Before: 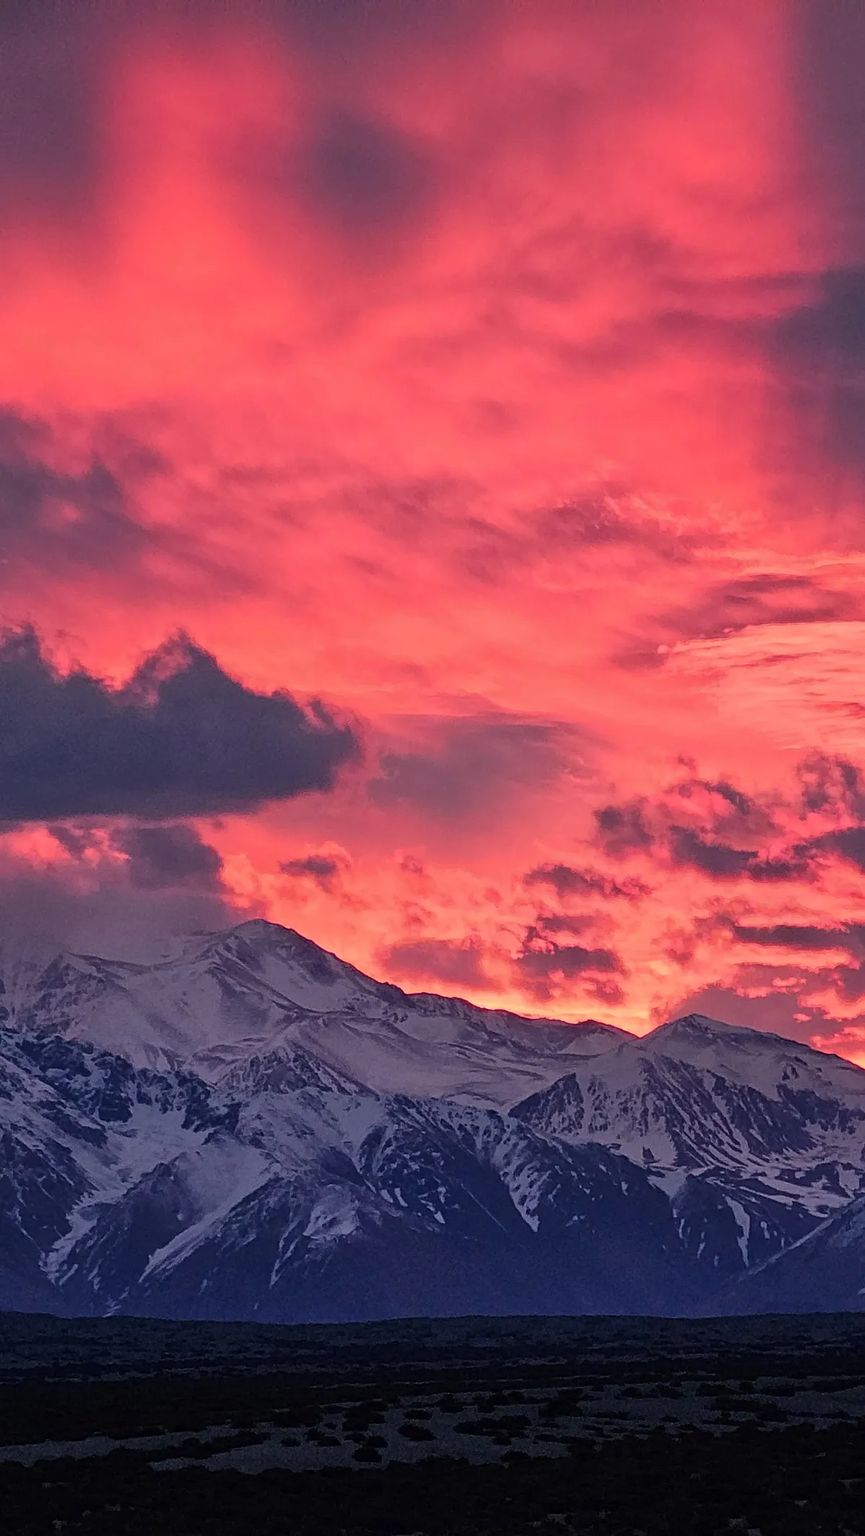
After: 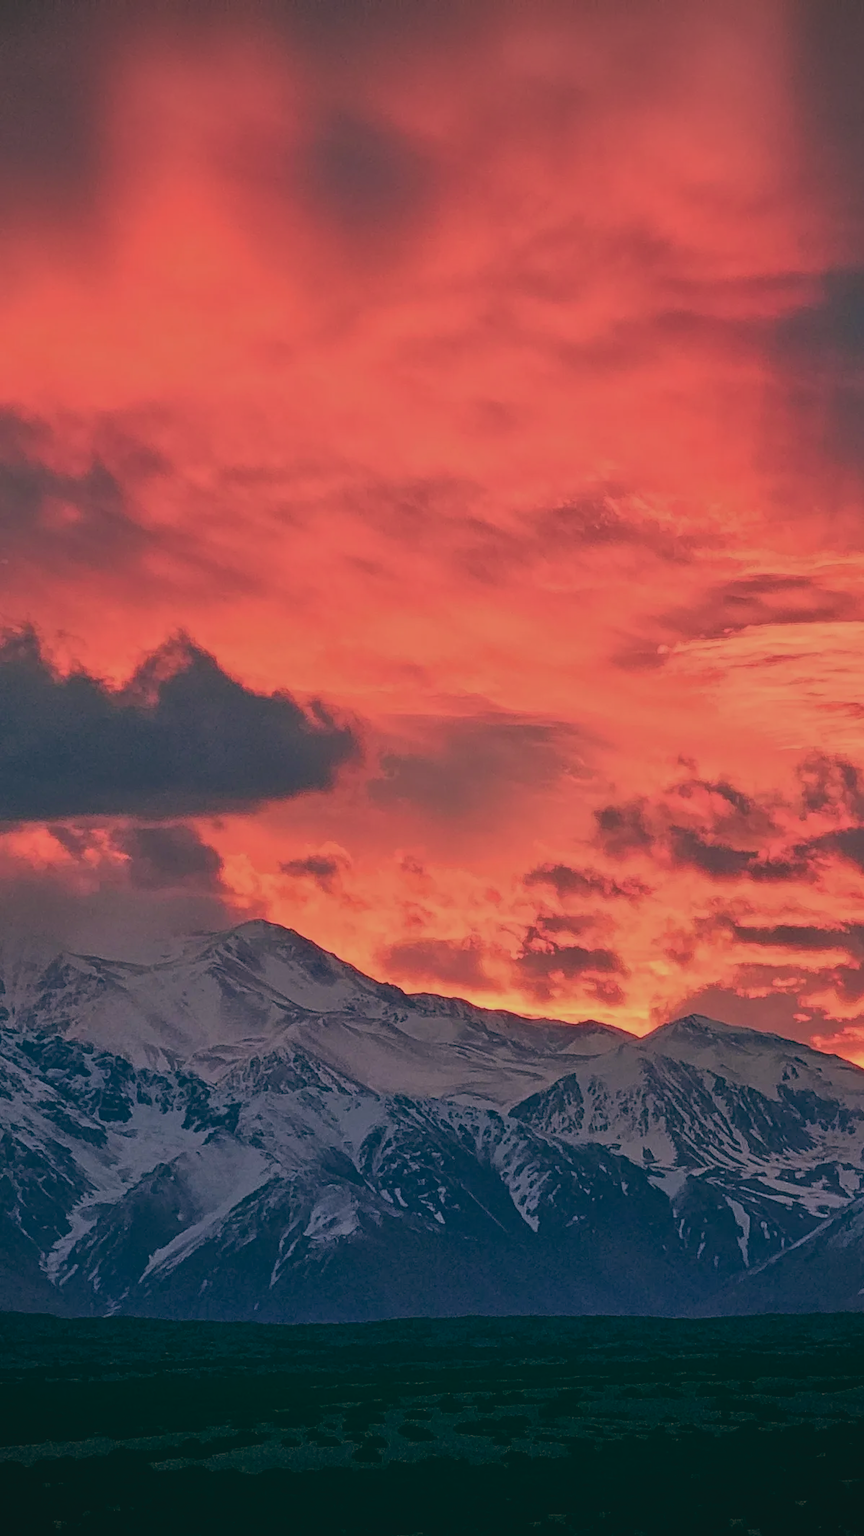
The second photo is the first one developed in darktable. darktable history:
vignetting: unbound false
color balance: lift [1, 0.994, 1.002, 1.006], gamma [0.957, 1.081, 1.016, 0.919], gain [0.97, 0.972, 1.01, 1.028], input saturation 91.06%, output saturation 79.8%
color correction: highlights a* -0.482, highlights b* 9.48, shadows a* -9.48, shadows b* 0.803
velvia: on, module defaults
contrast brightness saturation: contrast -0.19, saturation 0.19
